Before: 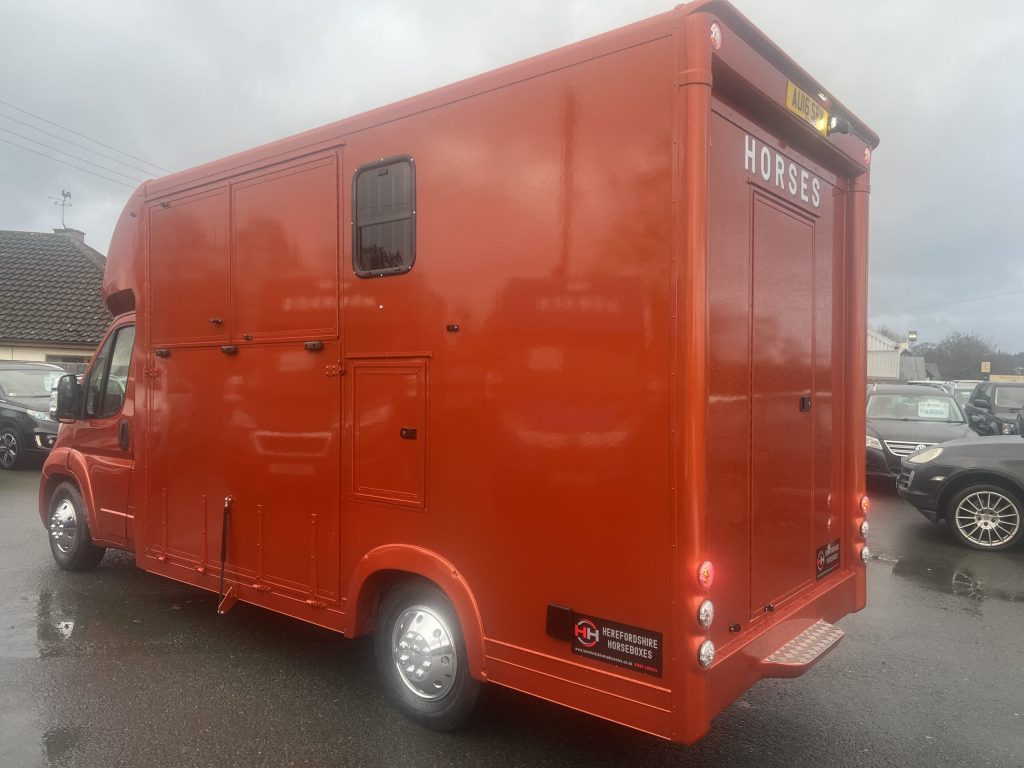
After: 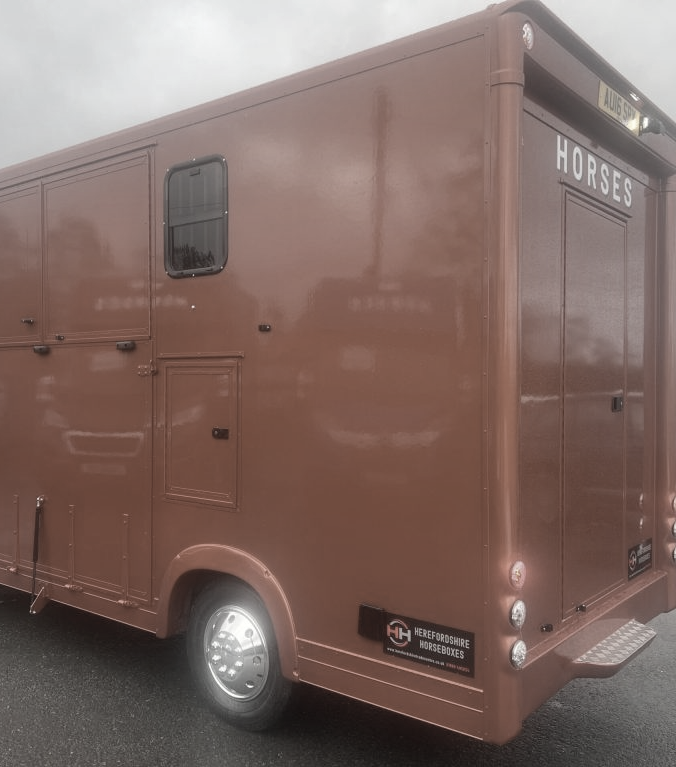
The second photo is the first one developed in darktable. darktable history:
shadows and highlights: shadows 37.27, highlights -28.18, soften with gaussian
color correction: saturation 0.3
crop and rotate: left 18.442%, right 15.508%
